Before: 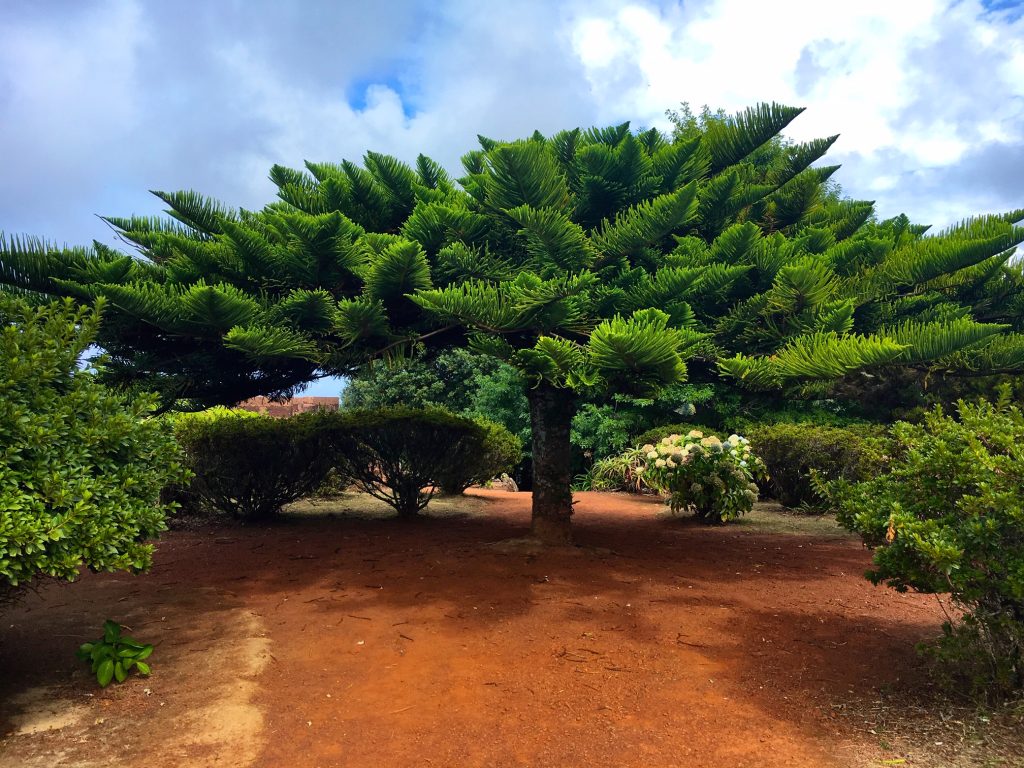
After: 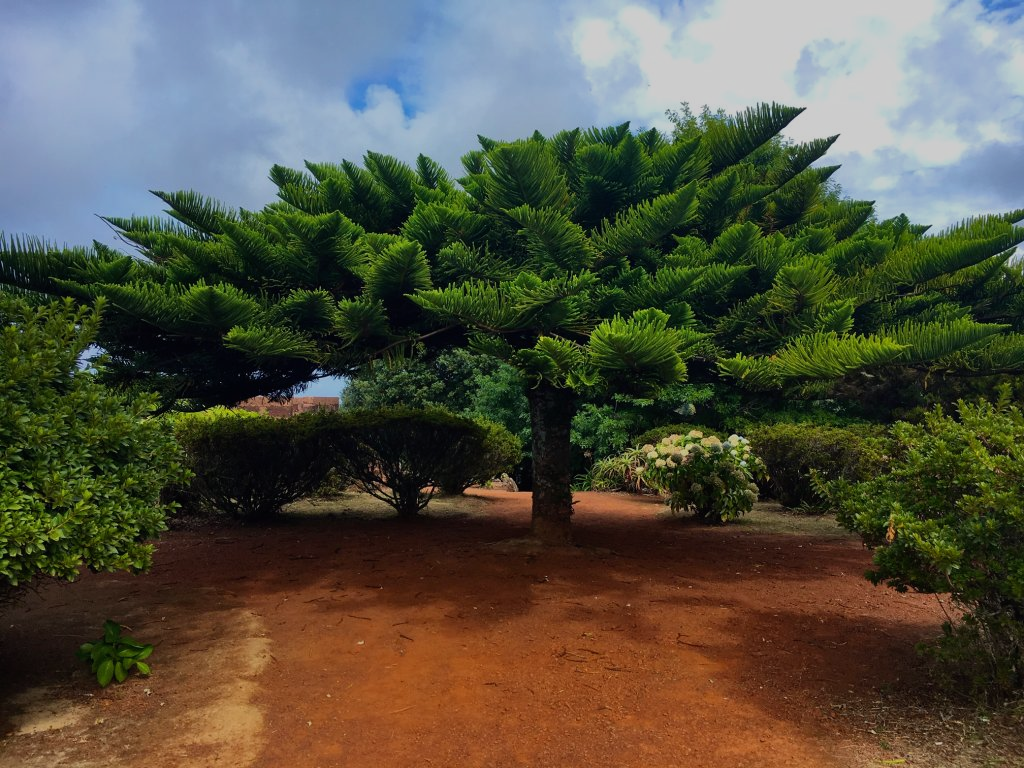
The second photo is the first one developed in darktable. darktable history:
exposure: black level correction 0, exposure -0.708 EV, compensate highlight preservation false
